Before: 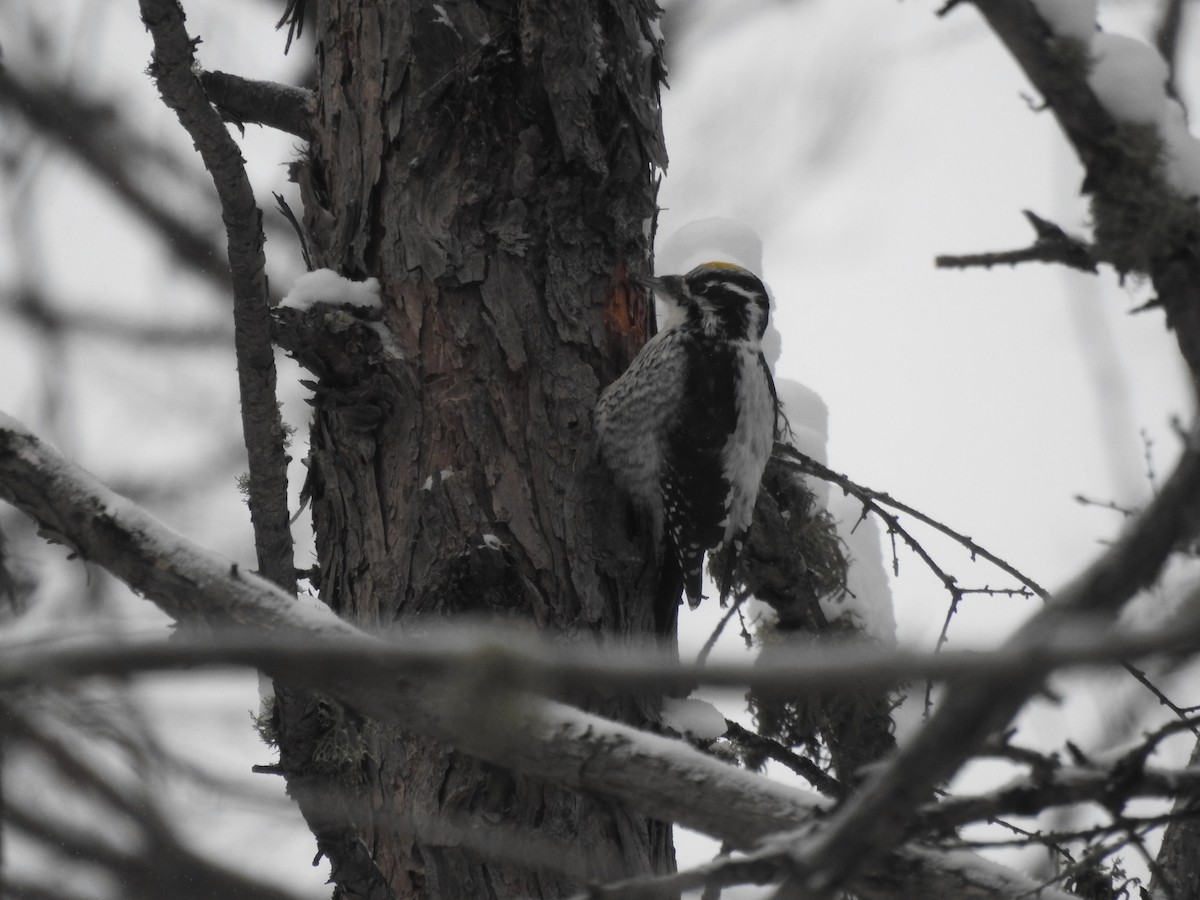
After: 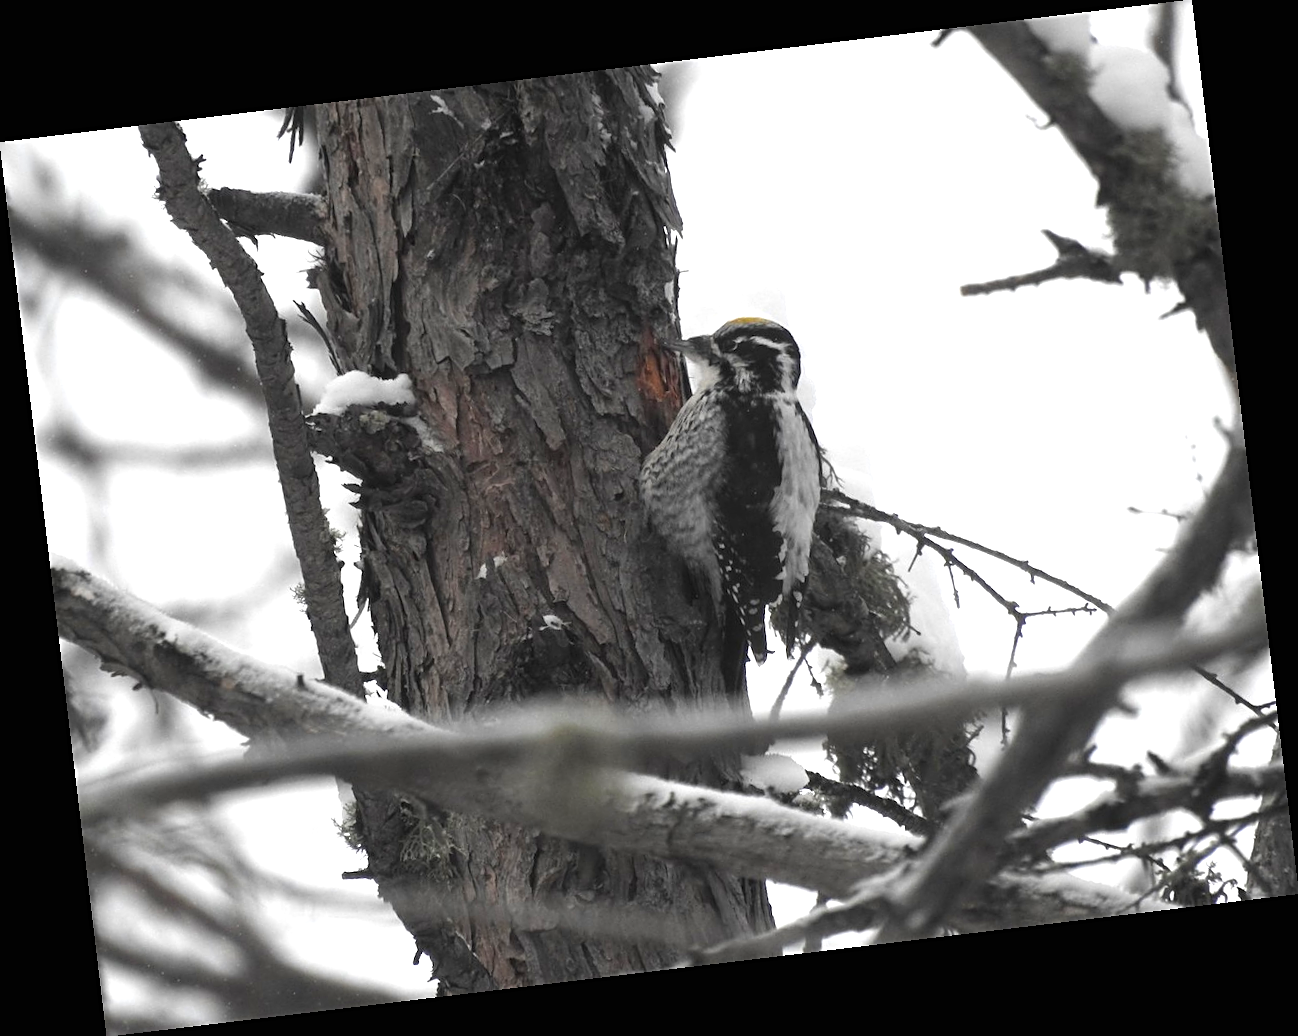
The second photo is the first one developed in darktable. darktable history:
sharpen: on, module defaults
rotate and perspective: rotation -6.83°, automatic cropping off
exposure: black level correction 0, exposure 1.198 EV, compensate exposure bias true, compensate highlight preservation false
